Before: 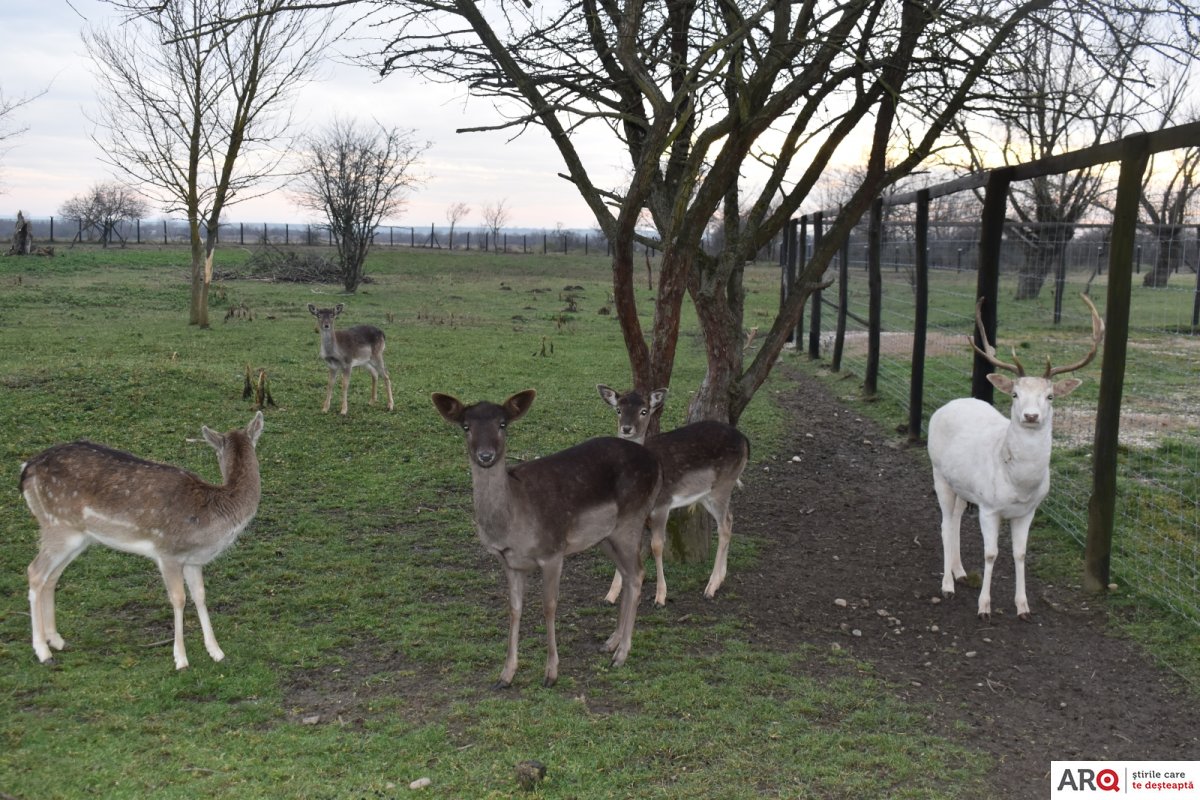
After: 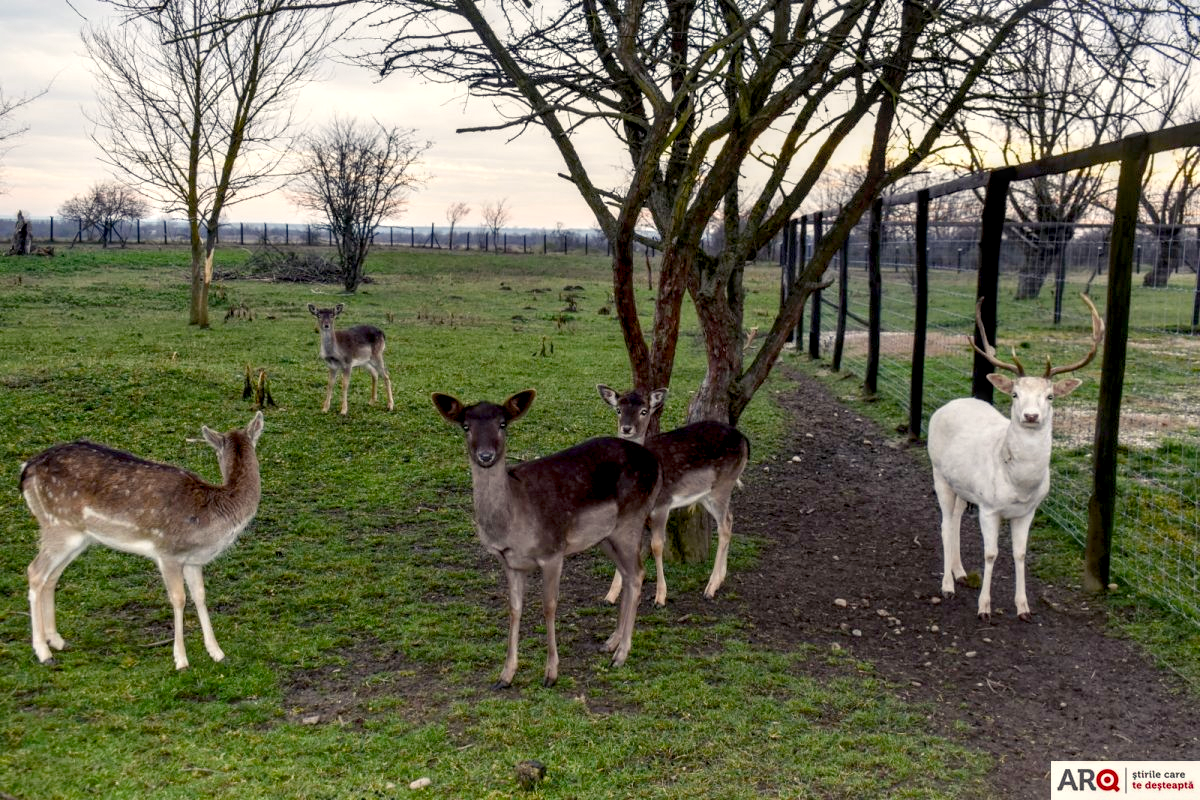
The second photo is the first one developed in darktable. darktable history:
color balance rgb: shadows lift › chroma 3%, shadows lift › hue 280.8°, power › hue 330°, highlights gain › chroma 3%, highlights gain › hue 75.6°, global offset › luminance -1%, perceptual saturation grading › global saturation 20%, perceptual saturation grading › highlights -25%, perceptual saturation grading › shadows 50%, global vibrance 20%
local contrast: highlights 25%, detail 150%
